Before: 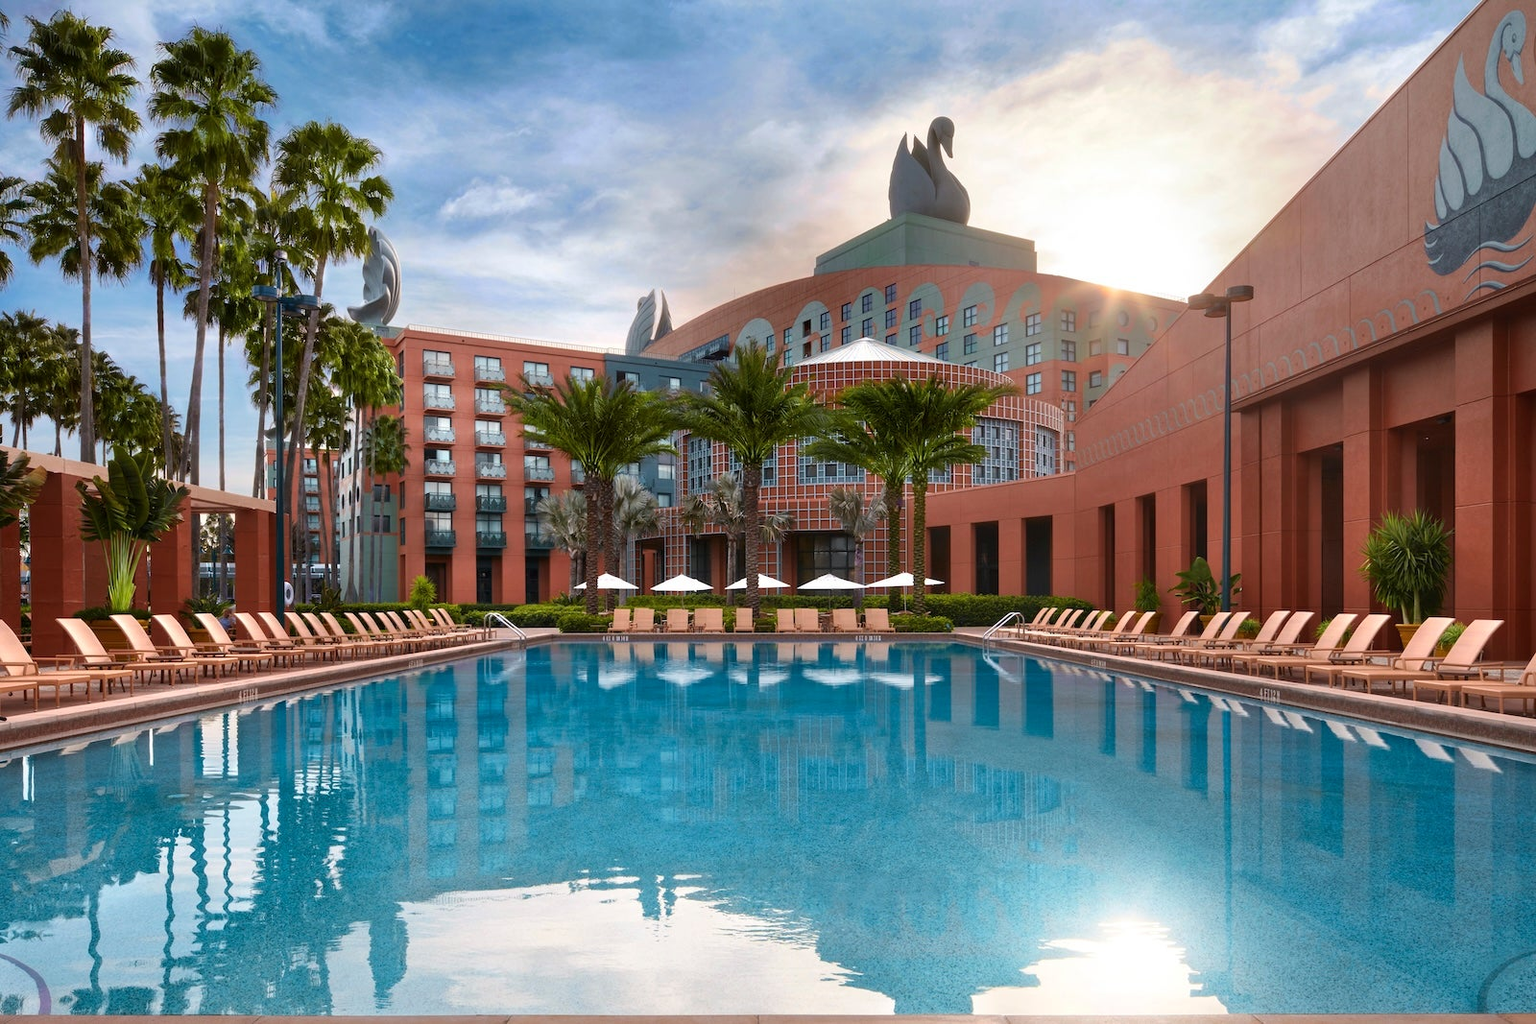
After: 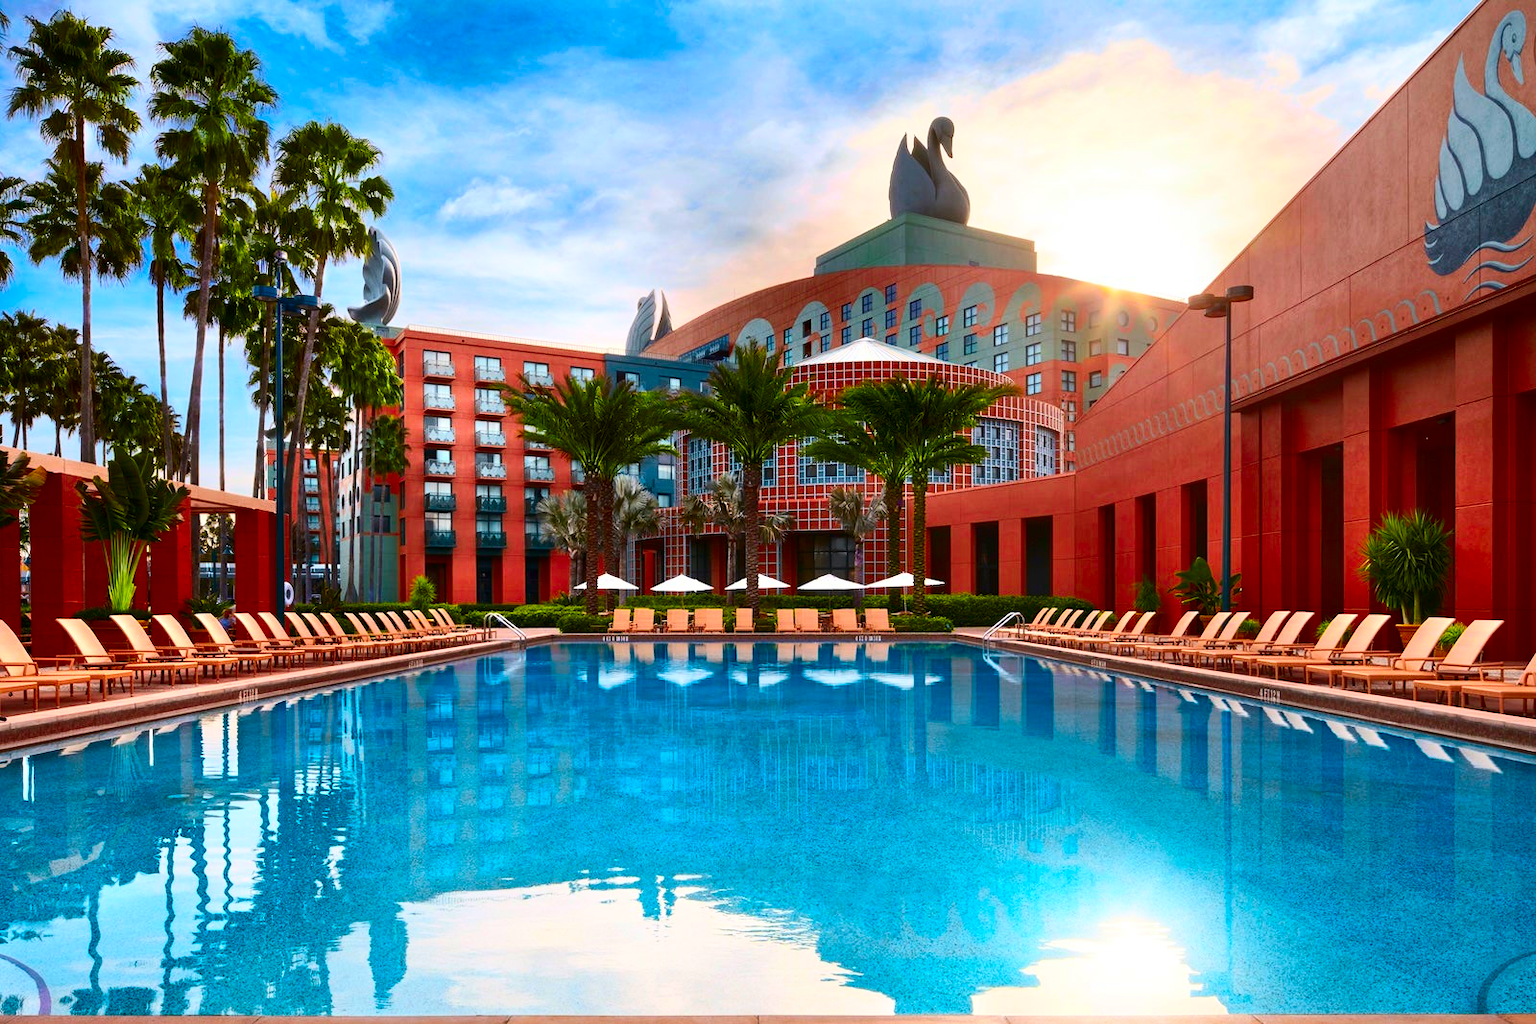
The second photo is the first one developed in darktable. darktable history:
contrast brightness saturation: contrast 0.267, brightness 0.016, saturation 0.865
